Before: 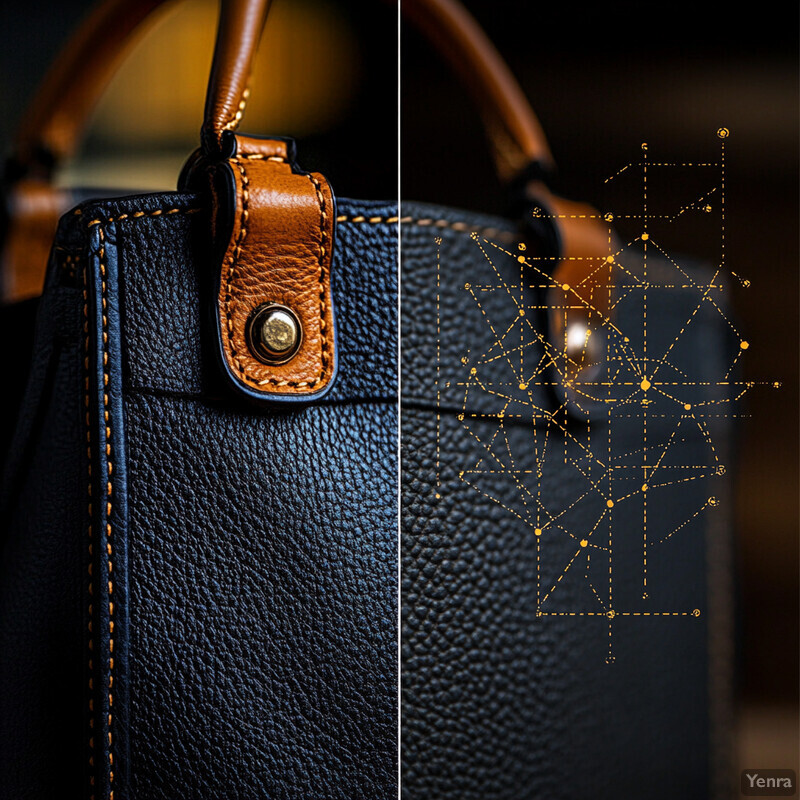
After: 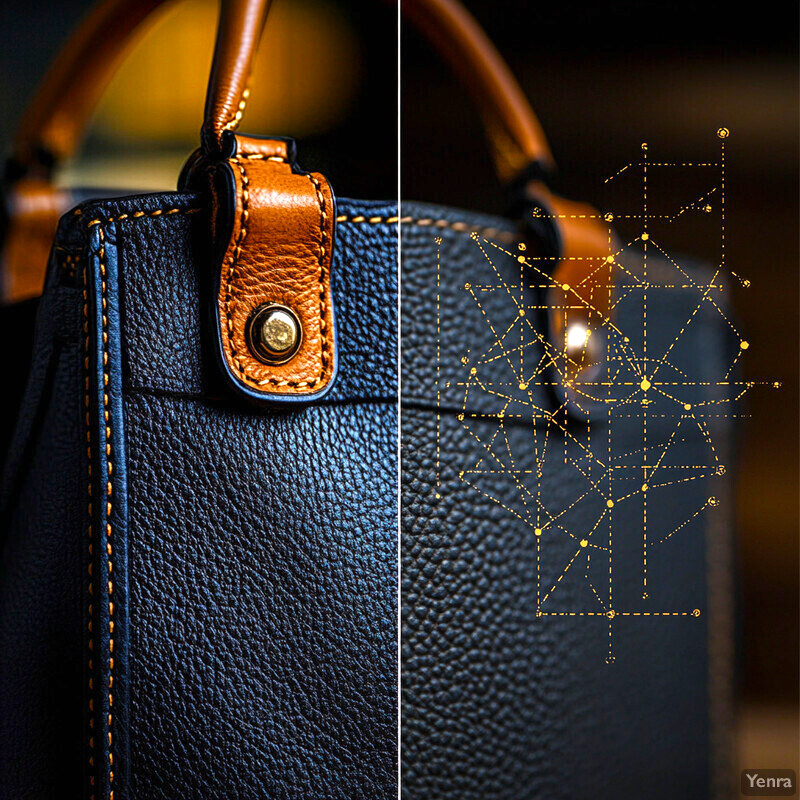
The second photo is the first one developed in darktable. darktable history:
exposure: black level correction 0, exposure 0.693 EV, compensate highlight preservation false
color balance rgb: perceptual saturation grading › global saturation 0.058%, perceptual saturation grading › highlights -9.424%, perceptual saturation grading › mid-tones 18.471%, perceptual saturation grading › shadows 29.038%, global vibrance 20%
